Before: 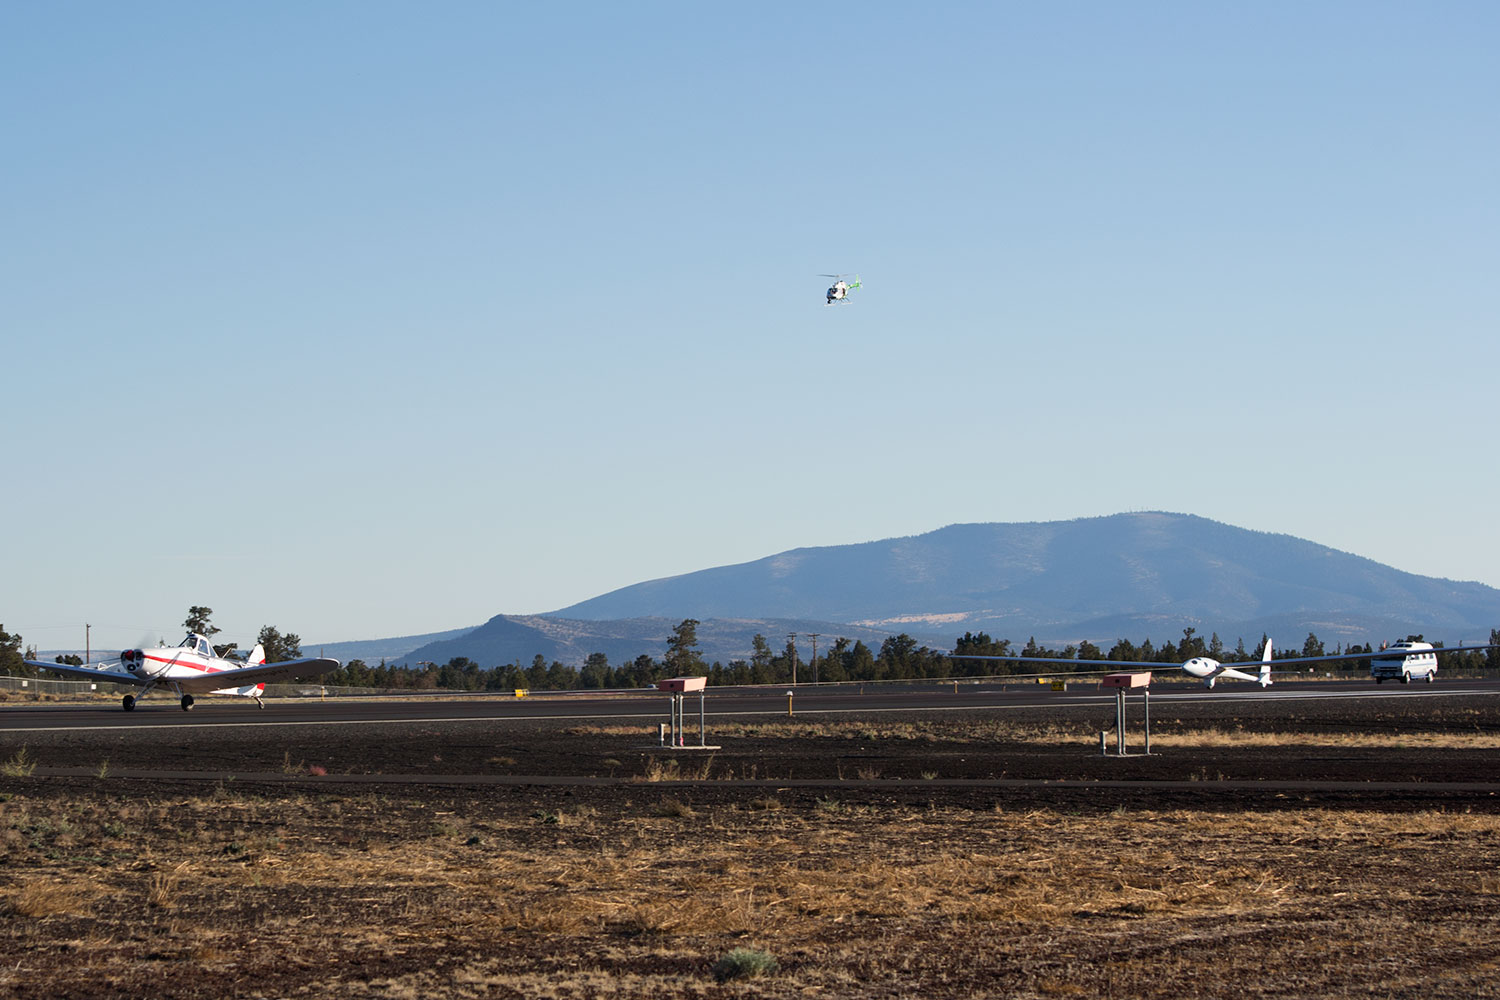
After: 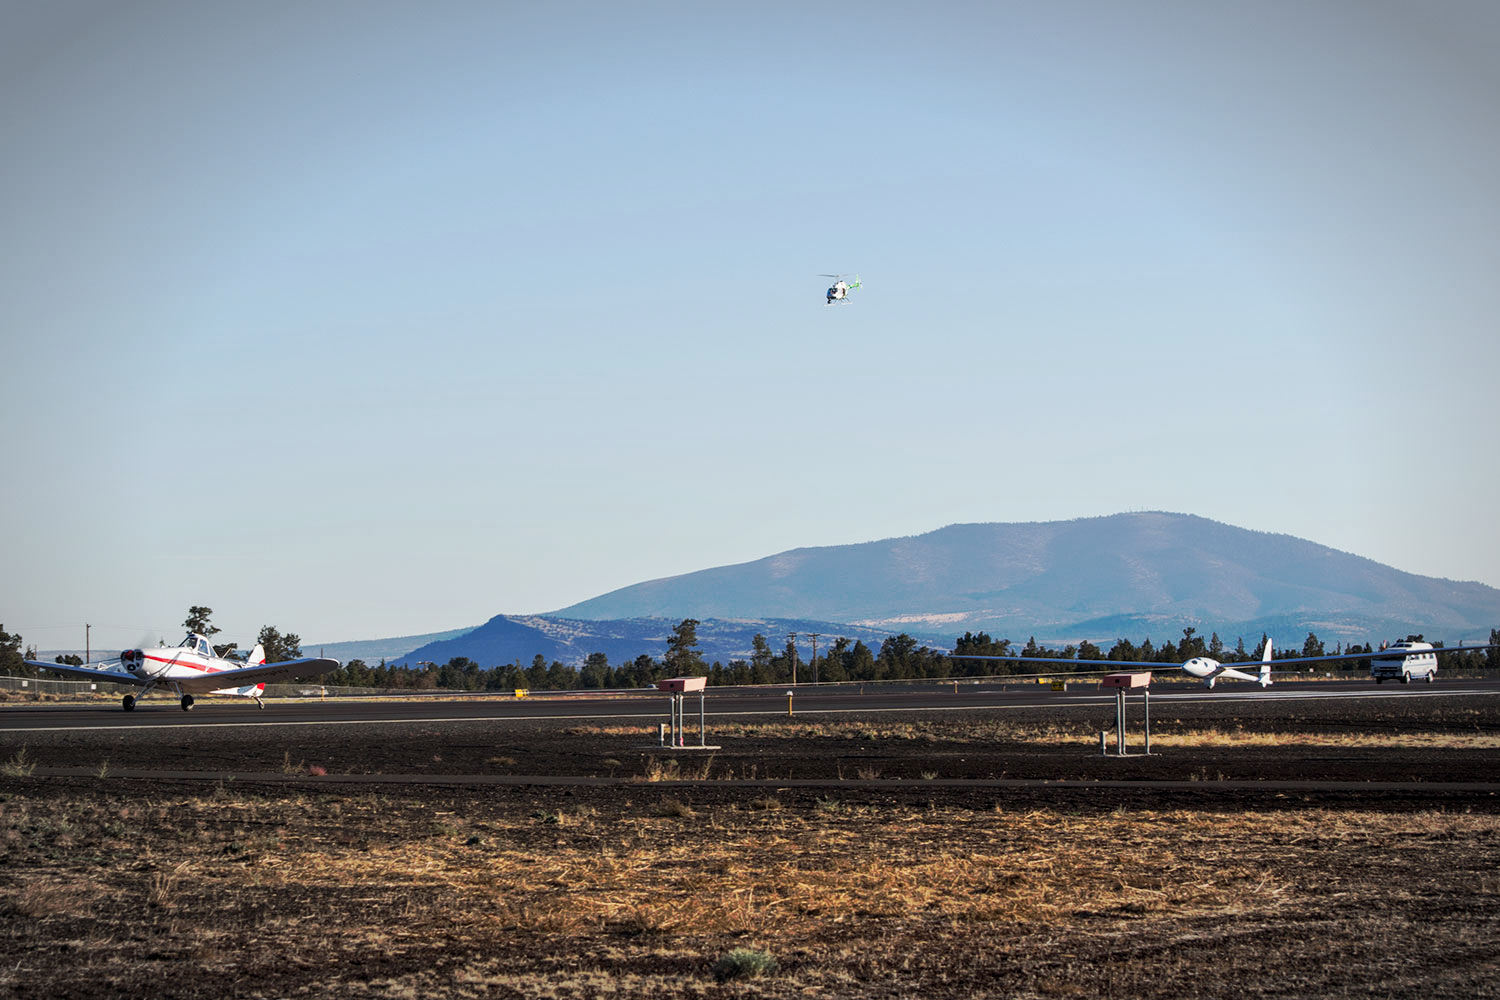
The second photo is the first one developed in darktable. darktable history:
tone curve: curves: ch0 [(0, 0) (0.003, 0.003) (0.011, 0.011) (0.025, 0.024) (0.044, 0.044) (0.069, 0.068) (0.1, 0.098) (0.136, 0.133) (0.177, 0.174) (0.224, 0.22) (0.277, 0.272) (0.335, 0.329) (0.399, 0.392) (0.468, 0.46) (0.543, 0.607) (0.623, 0.676) (0.709, 0.75) (0.801, 0.828) (0.898, 0.912) (1, 1)], preserve colors none
vignetting: automatic ratio true
local contrast: on, module defaults
